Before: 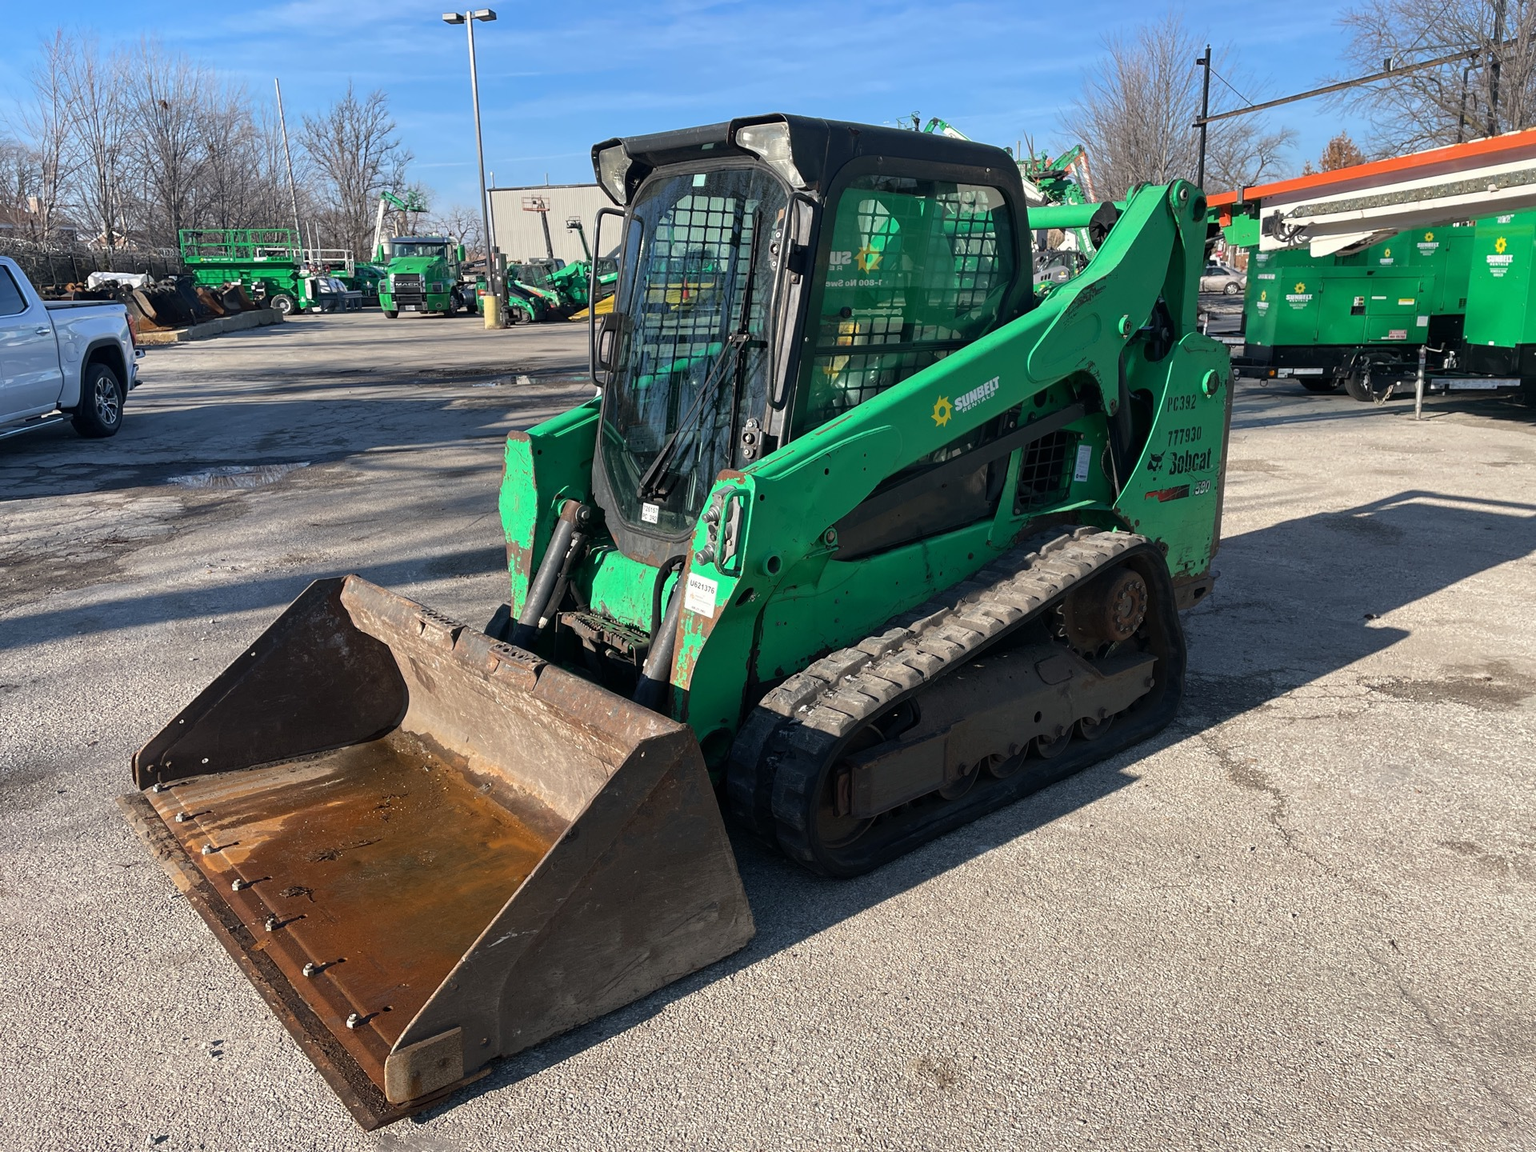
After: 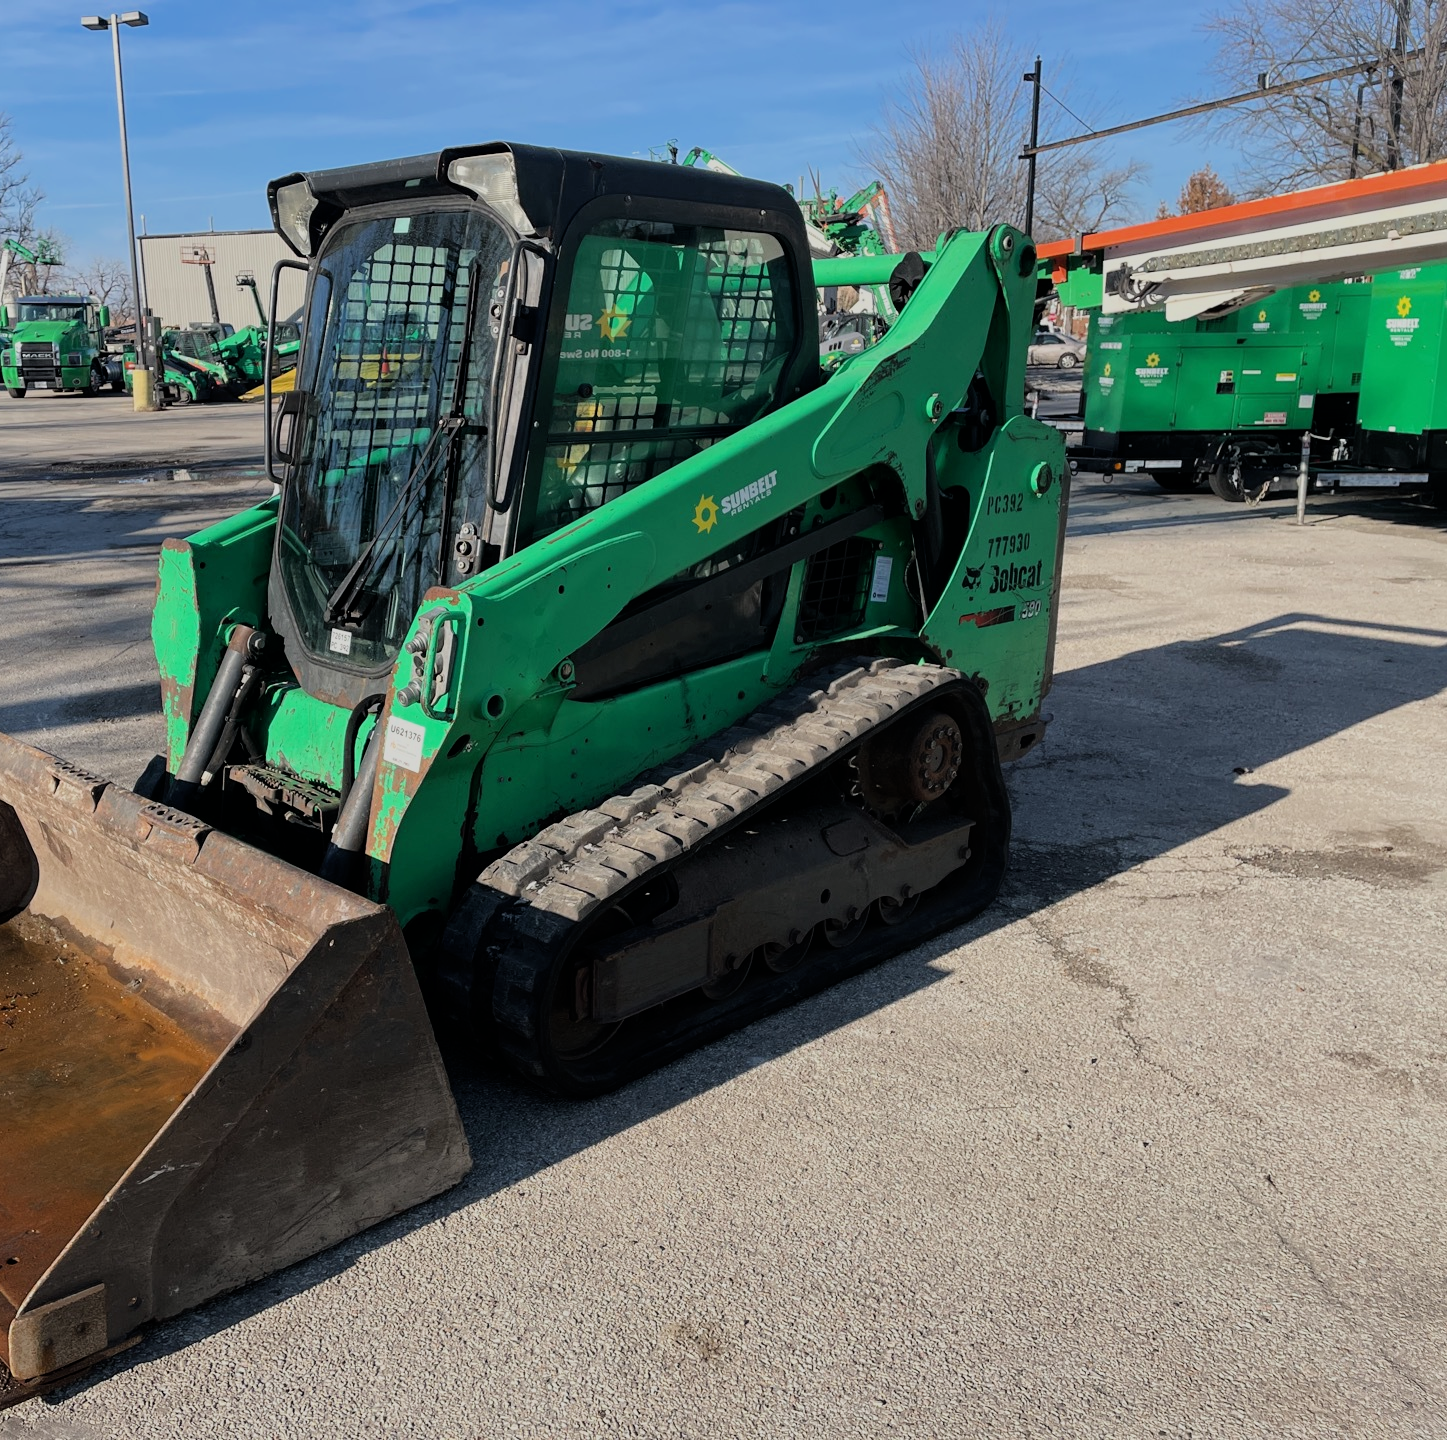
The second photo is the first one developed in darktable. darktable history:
crop and rotate: left 24.6%
filmic rgb: black relative exposure -7.65 EV, white relative exposure 4.56 EV, hardness 3.61, color science v6 (2022)
